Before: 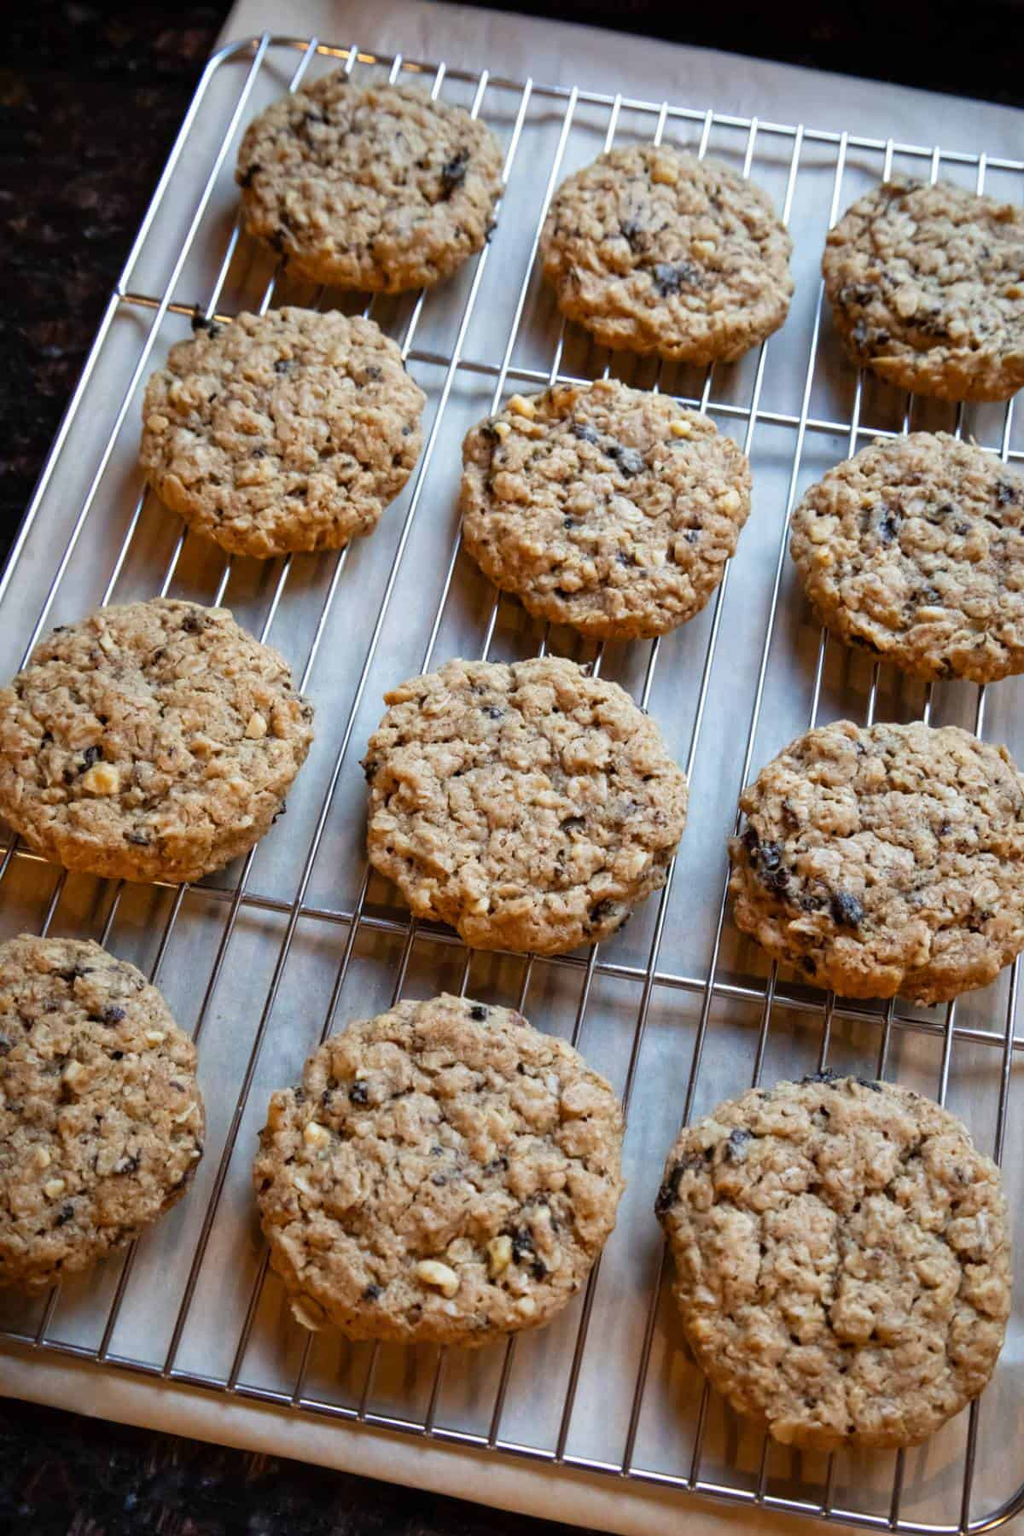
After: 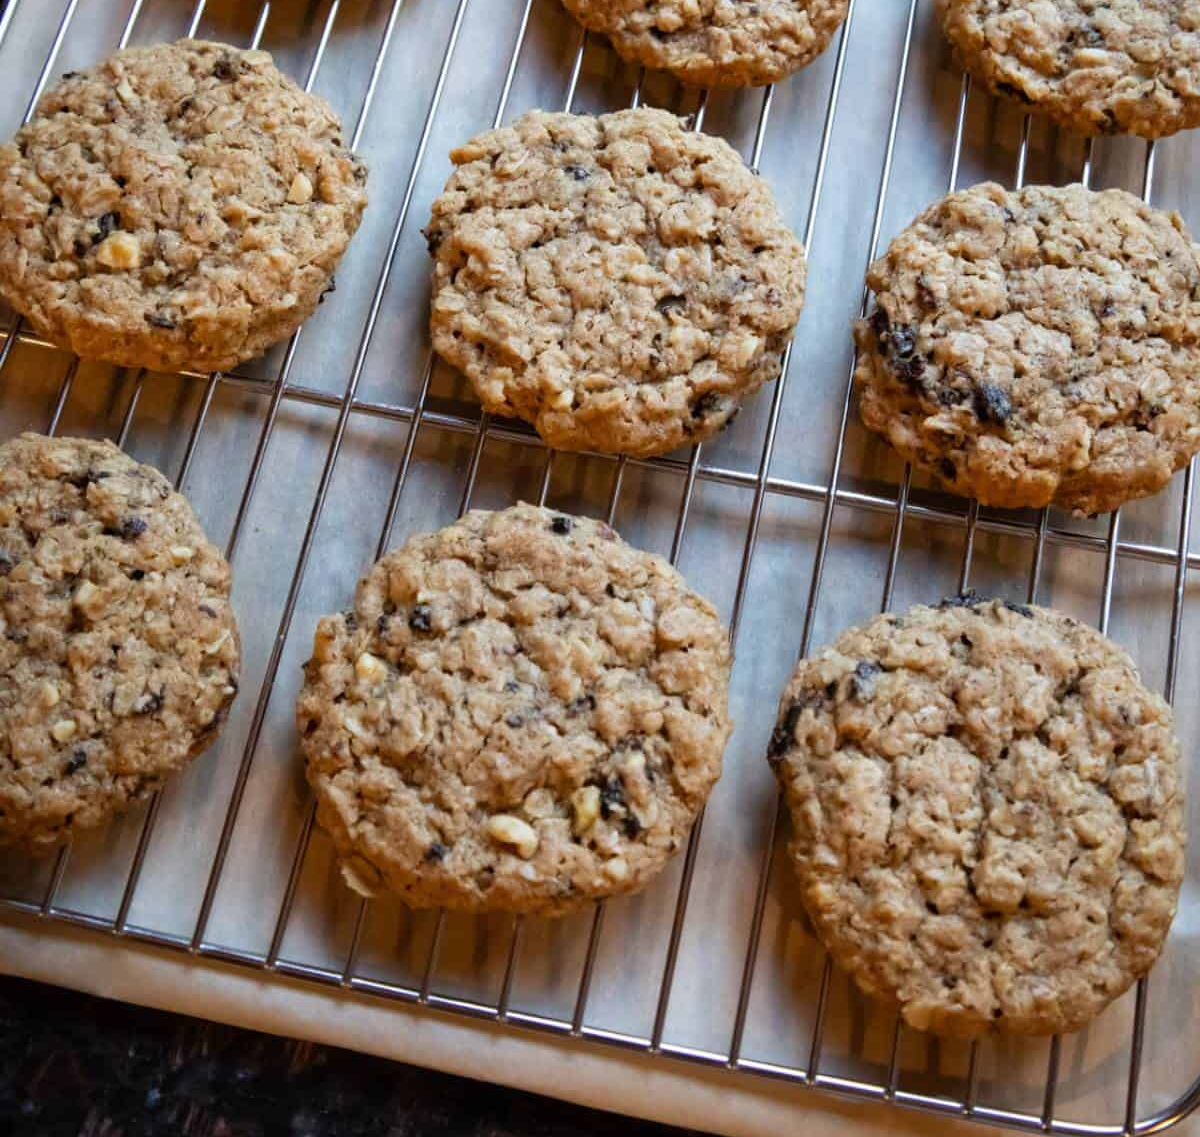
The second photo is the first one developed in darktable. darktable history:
crop and rotate: top 36.788%
